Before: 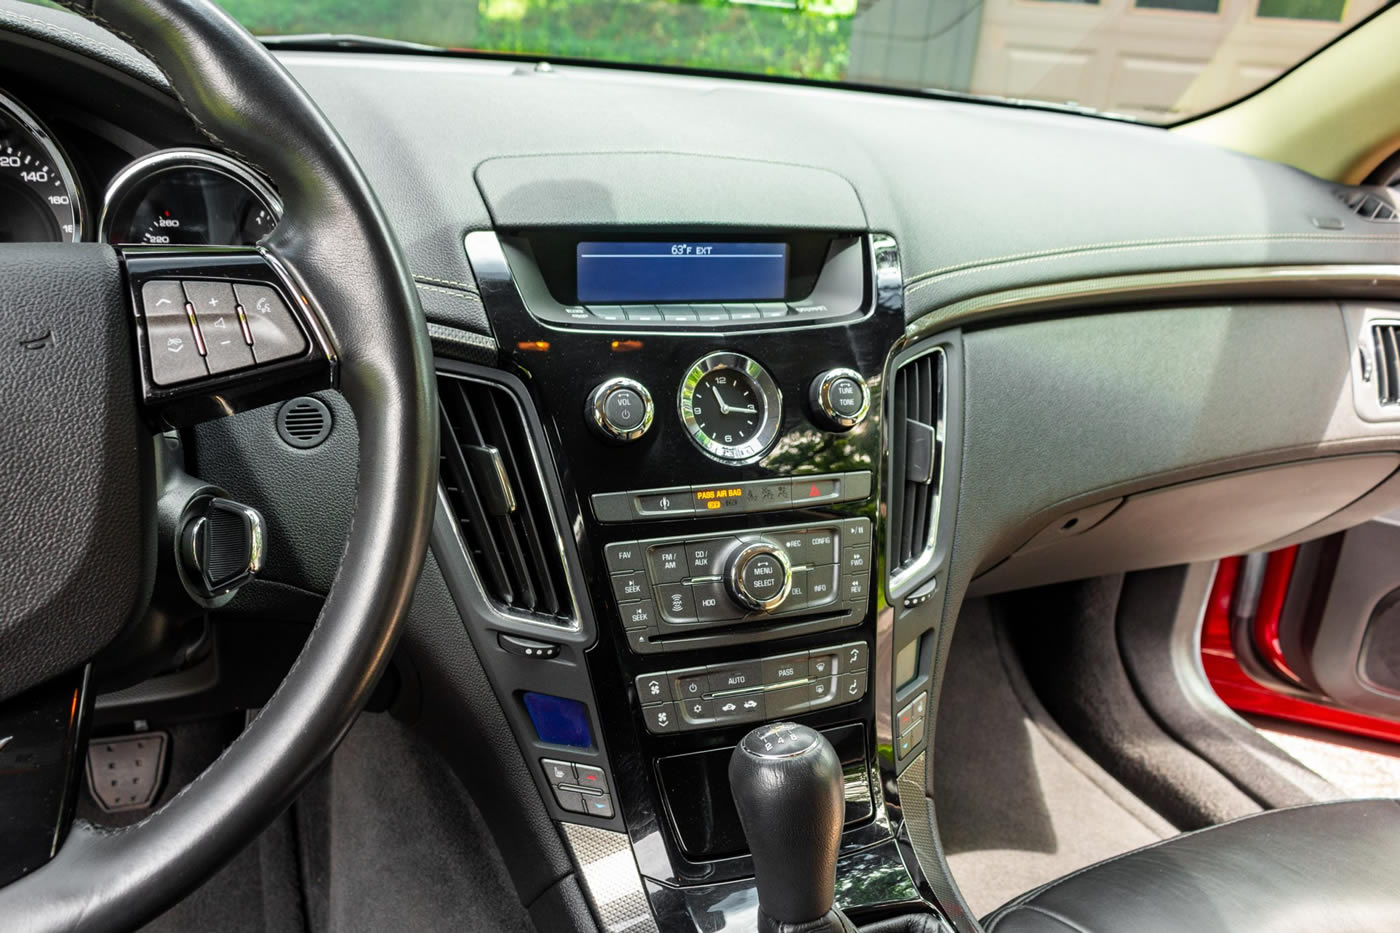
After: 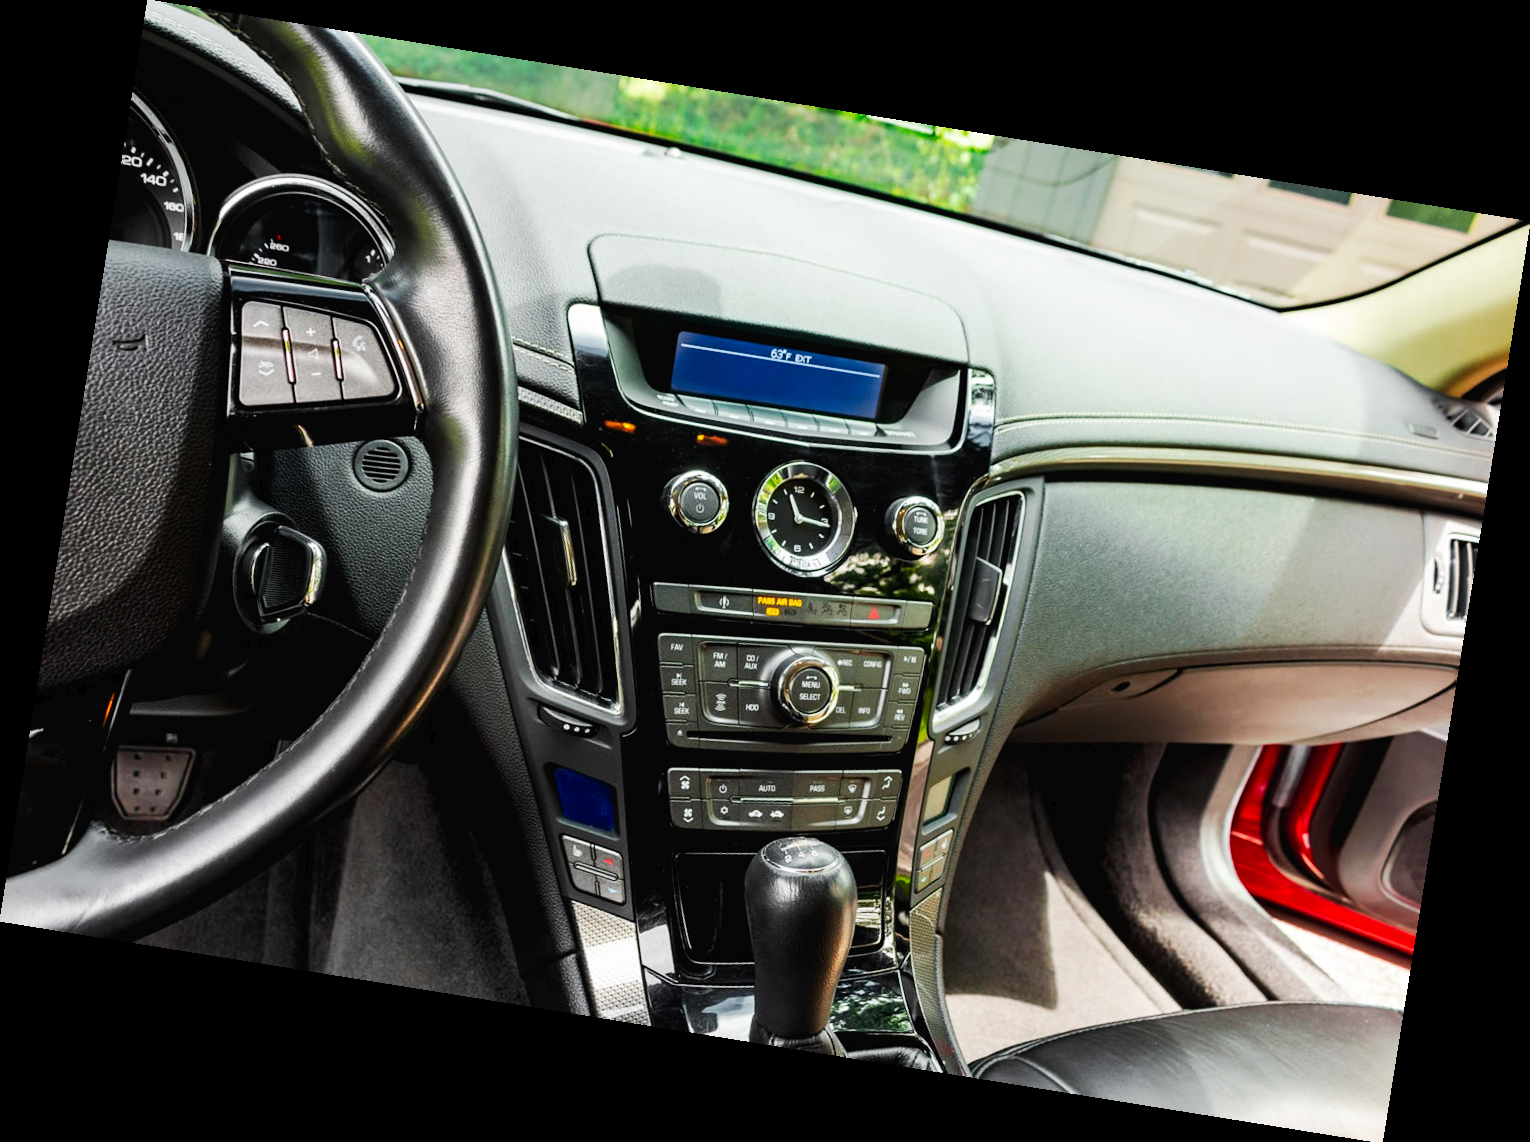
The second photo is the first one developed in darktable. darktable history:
rotate and perspective: rotation 9.12°, automatic cropping off
contrast brightness saturation: saturation -0.05
tone curve: curves: ch0 [(0, 0) (0.003, 0.016) (0.011, 0.016) (0.025, 0.016) (0.044, 0.016) (0.069, 0.016) (0.1, 0.026) (0.136, 0.047) (0.177, 0.088) (0.224, 0.14) (0.277, 0.2) (0.335, 0.276) (0.399, 0.37) (0.468, 0.47) (0.543, 0.583) (0.623, 0.698) (0.709, 0.779) (0.801, 0.858) (0.898, 0.929) (1, 1)], preserve colors none
